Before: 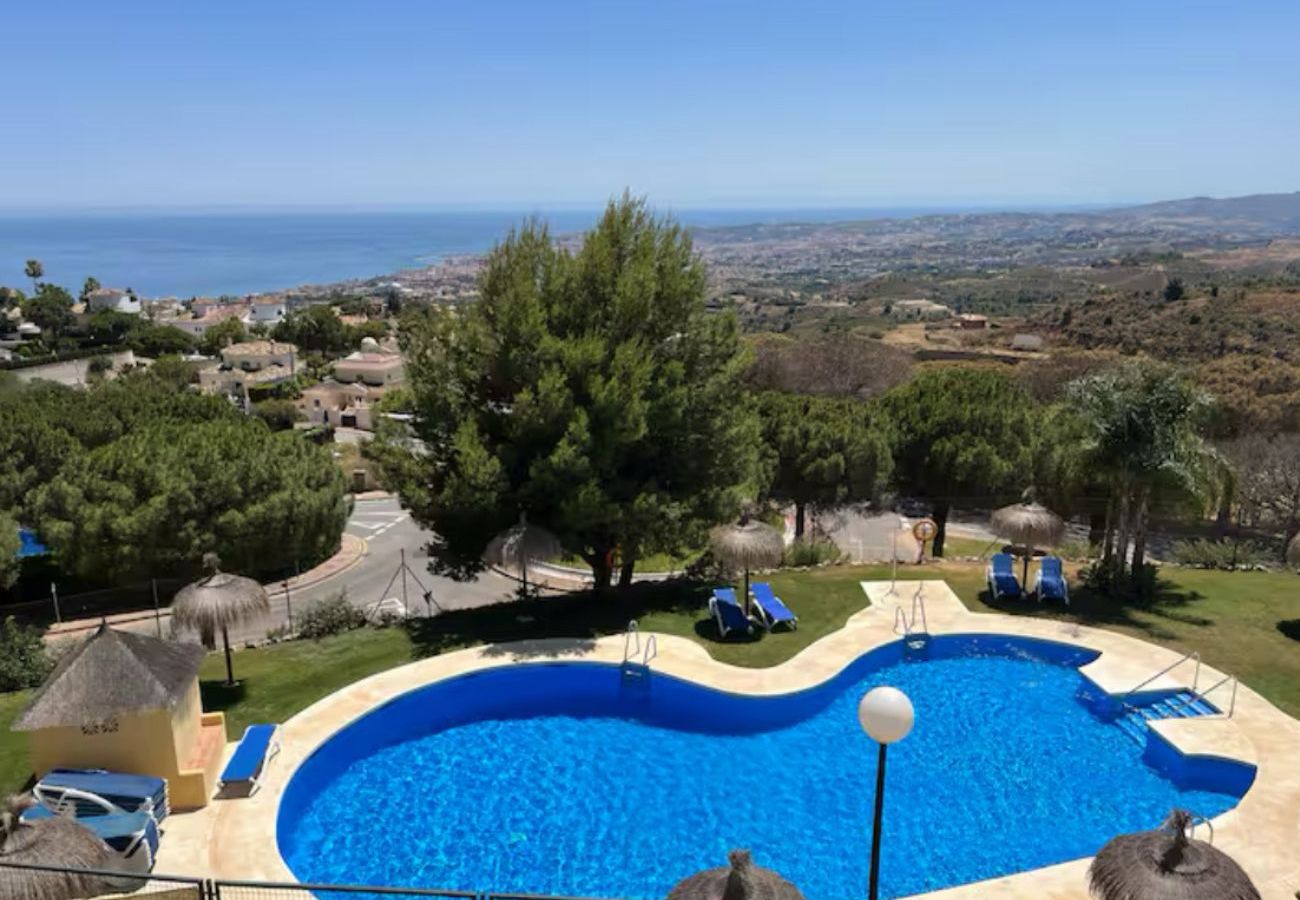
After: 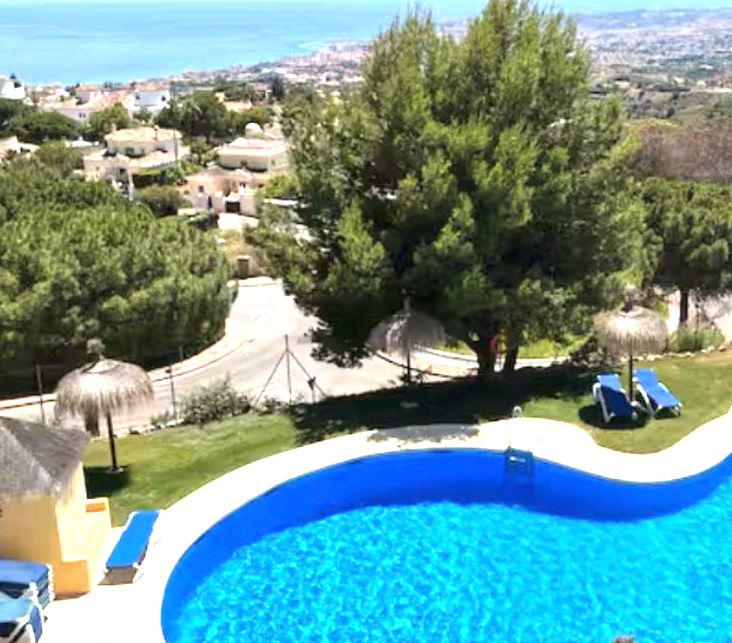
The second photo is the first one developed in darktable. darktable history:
exposure: black level correction 0, exposure 1.45 EV, compensate exposure bias true, compensate highlight preservation false
crop: left 8.966%, top 23.852%, right 34.699%, bottom 4.703%
white balance: emerald 1
